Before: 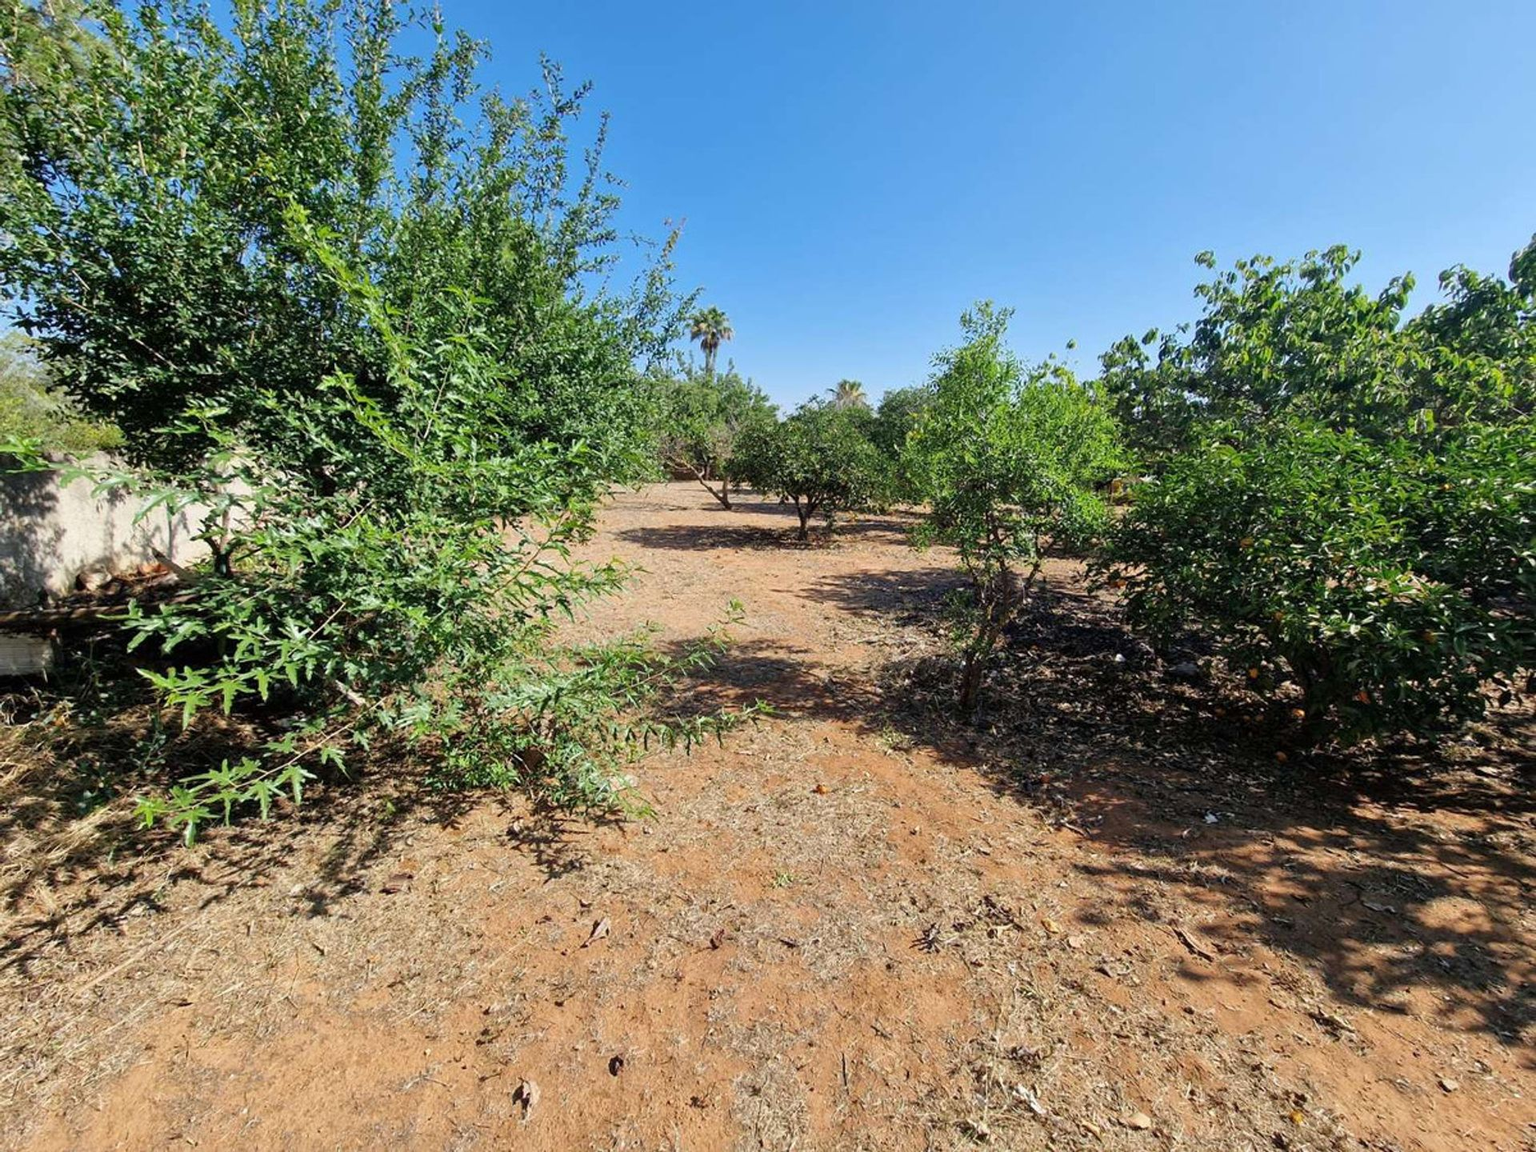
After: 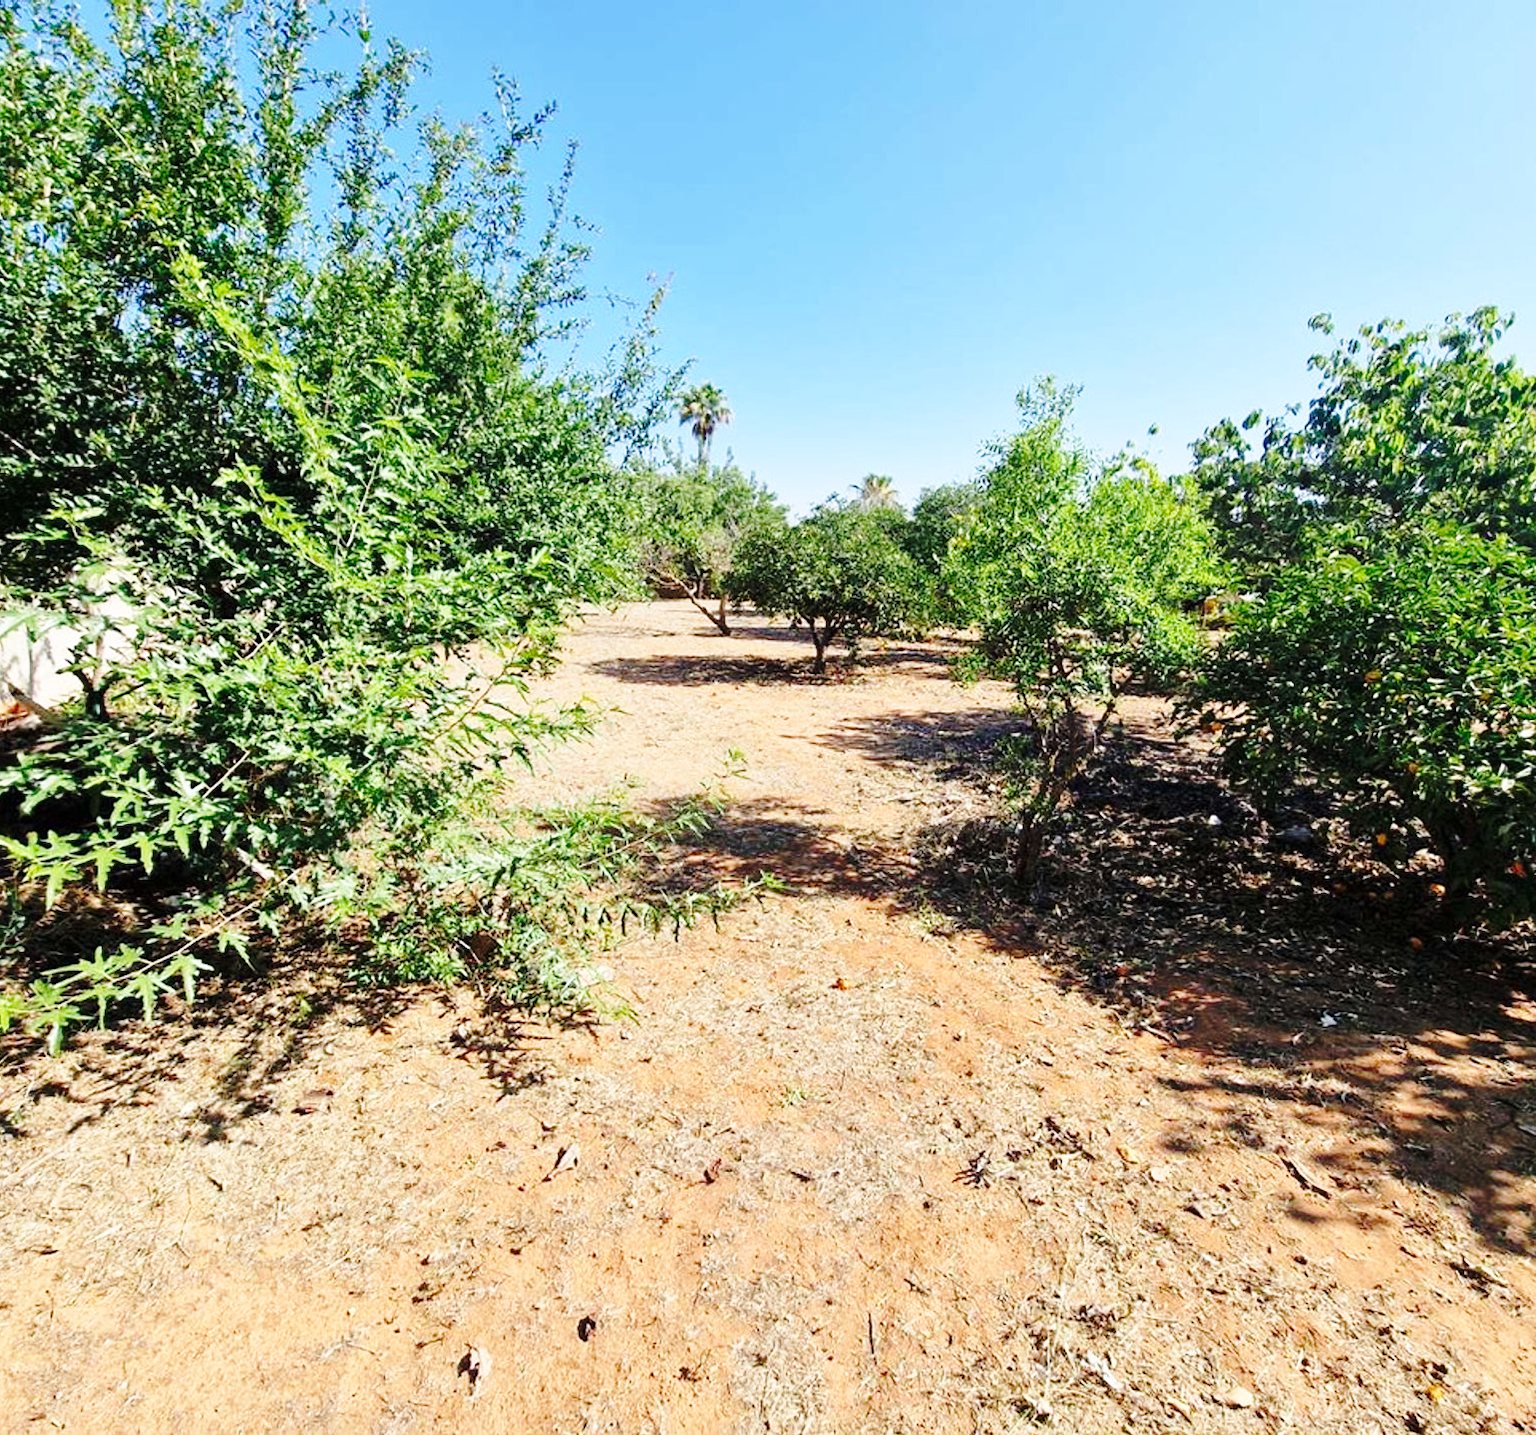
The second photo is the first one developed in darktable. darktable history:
crop and rotate: left 9.511%, right 10.23%
base curve: curves: ch0 [(0, 0) (0.032, 0.037) (0.105, 0.228) (0.435, 0.76) (0.856, 0.983) (1, 1)], preserve colors none
